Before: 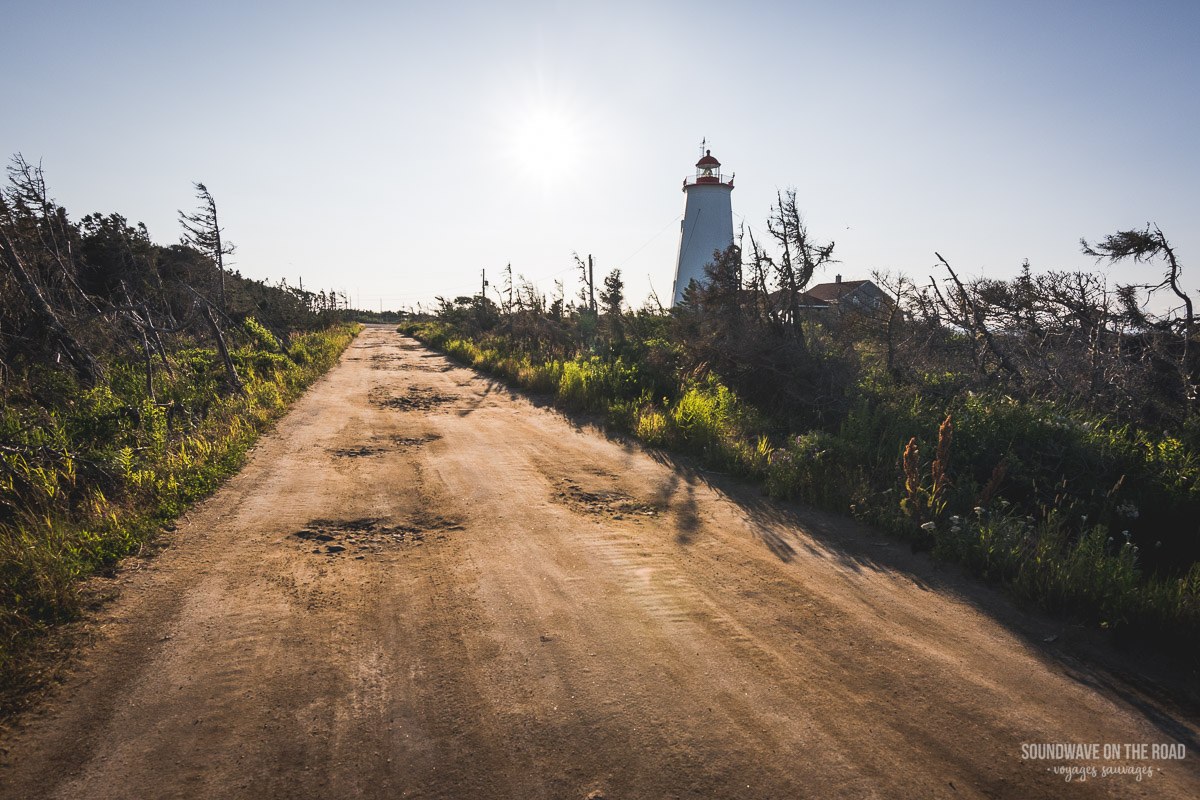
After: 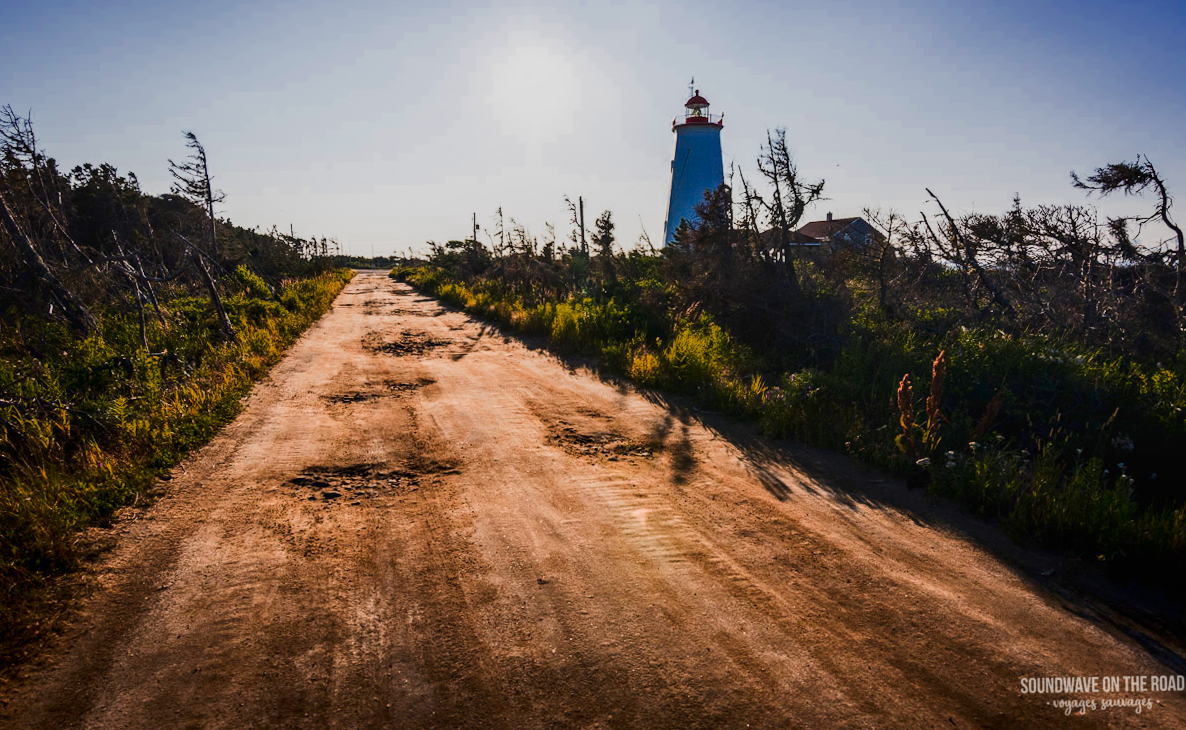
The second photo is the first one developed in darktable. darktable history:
contrast brightness saturation: contrast 0.21, brightness -0.11, saturation 0.21
filmic rgb: black relative exposure -16 EV, white relative exposure 4.97 EV, hardness 6.25
crop and rotate: top 6.25%
rotate and perspective: rotation -1°, crop left 0.011, crop right 0.989, crop top 0.025, crop bottom 0.975
local contrast: on, module defaults
color zones: curves: ch0 [(0, 0.553) (0.123, 0.58) (0.23, 0.419) (0.468, 0.155) (0.605, 0.132) (0.723, 0.063) (0.833, 0.172) (0.921, 0.468)]; ch1 [(0.025, 0.645) (0.229, 0.584) (0.326, 0.551) (0.537, 0.446) (0.599, 0.911) (0.708, 1) (0.805, 0.944)]; ch2 [(0.086, 0.468) (0.254, 0.464) (0.638, 0.564) (0.702, 0.592) (0.768, 0.564)]
